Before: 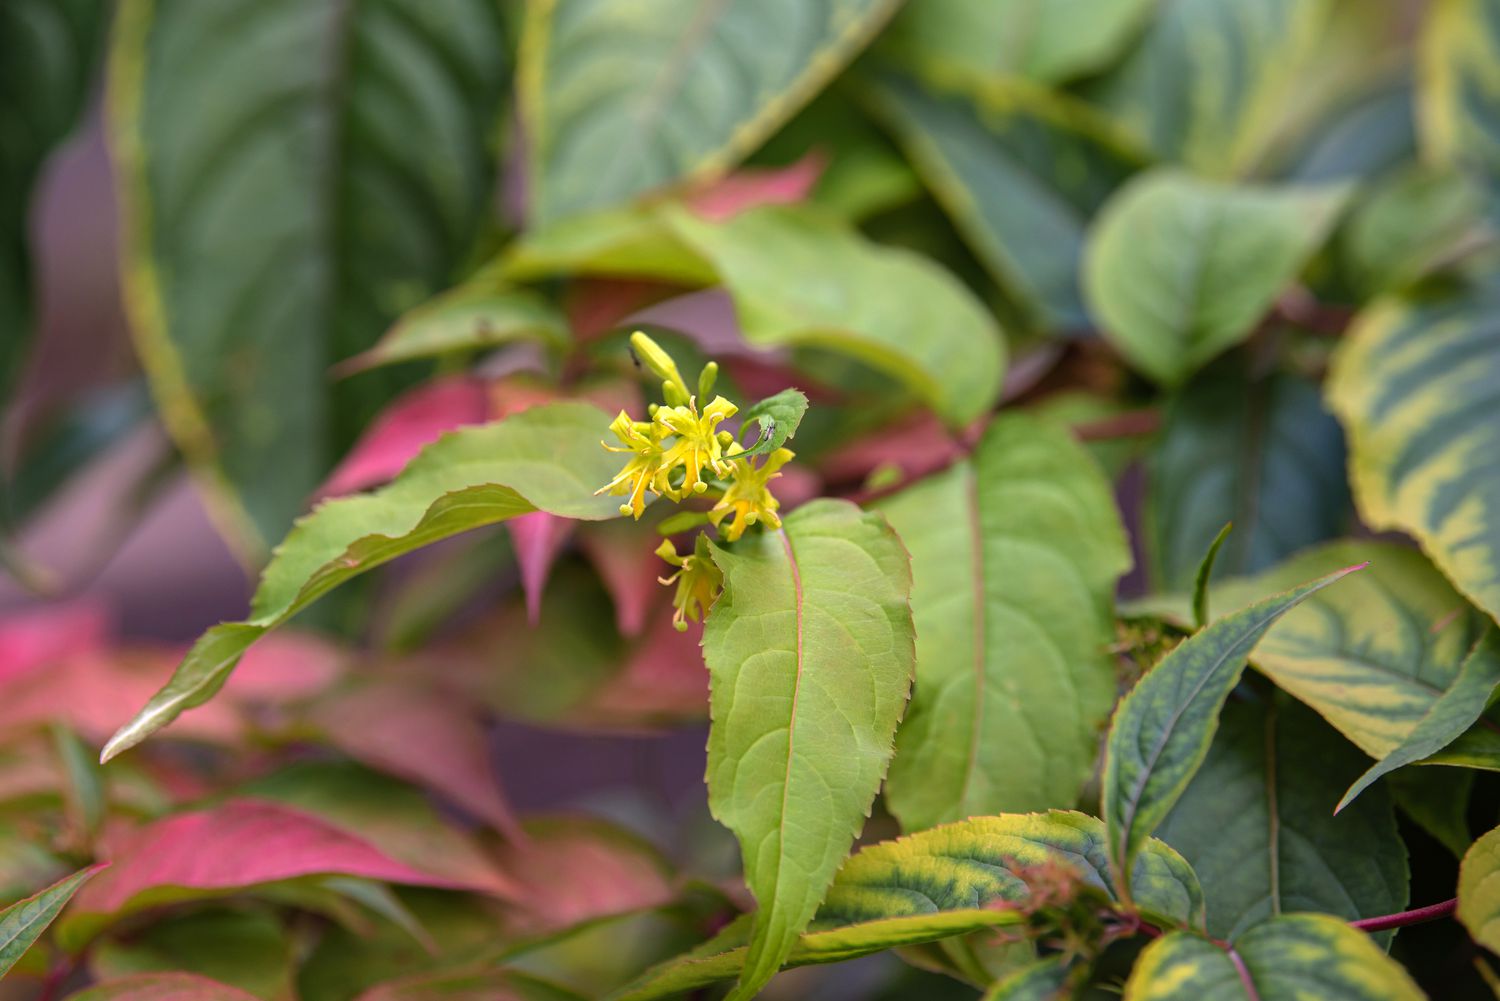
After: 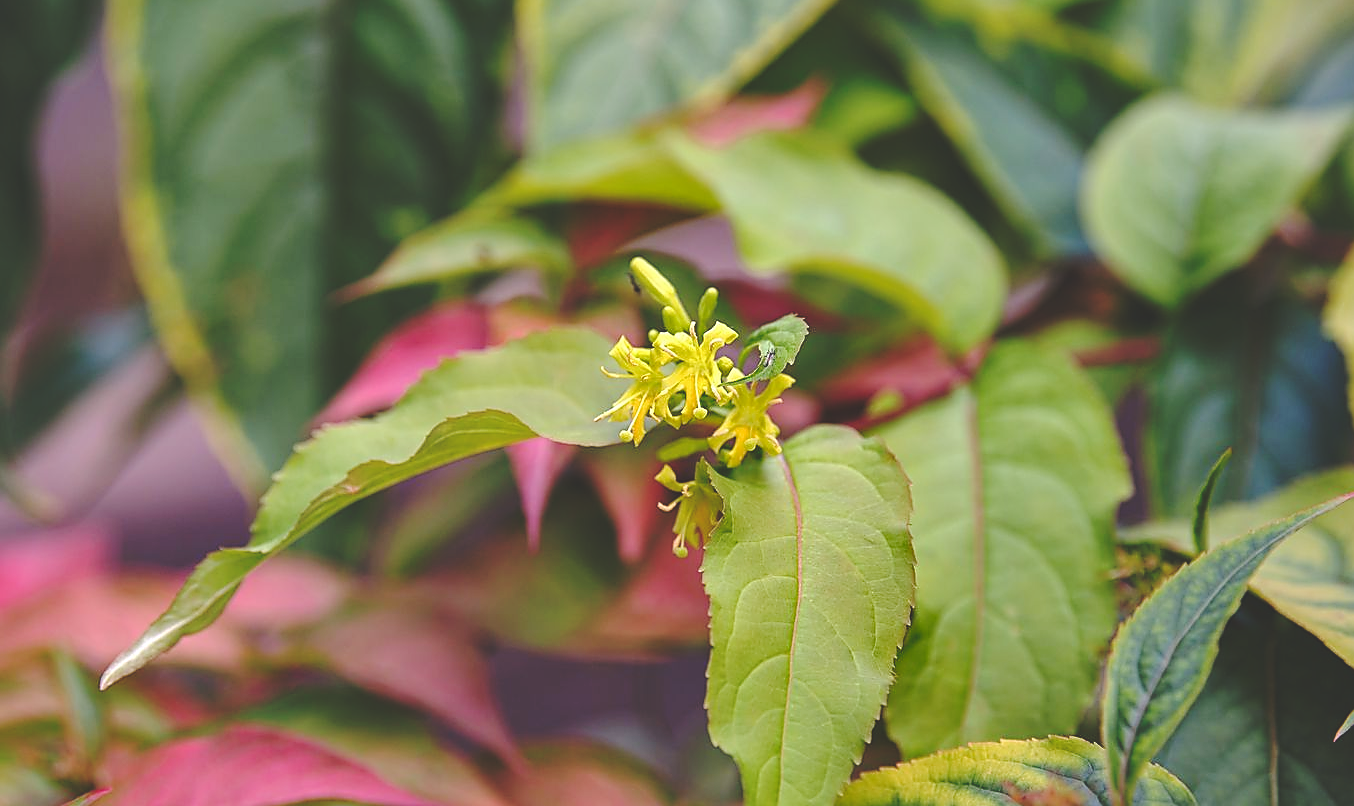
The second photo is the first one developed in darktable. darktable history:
crop: top 7.49%, right 9.717%, bottom 11.943%
shadows and highlights: shadows 30.63, highlights -63.22, shadows color adjustment 98%, highlights color adjustment 58.61%, soften with gaussian
sharpen: radius 1.4, amount 1.25, threshold 0.7
base curve: curves: ch0 [(0, 0.024) (0.055, 0.065) (0.121, 0.166) (0.236, 0.319) (0.693, 0.726) (1, 1)], preserve colors none
